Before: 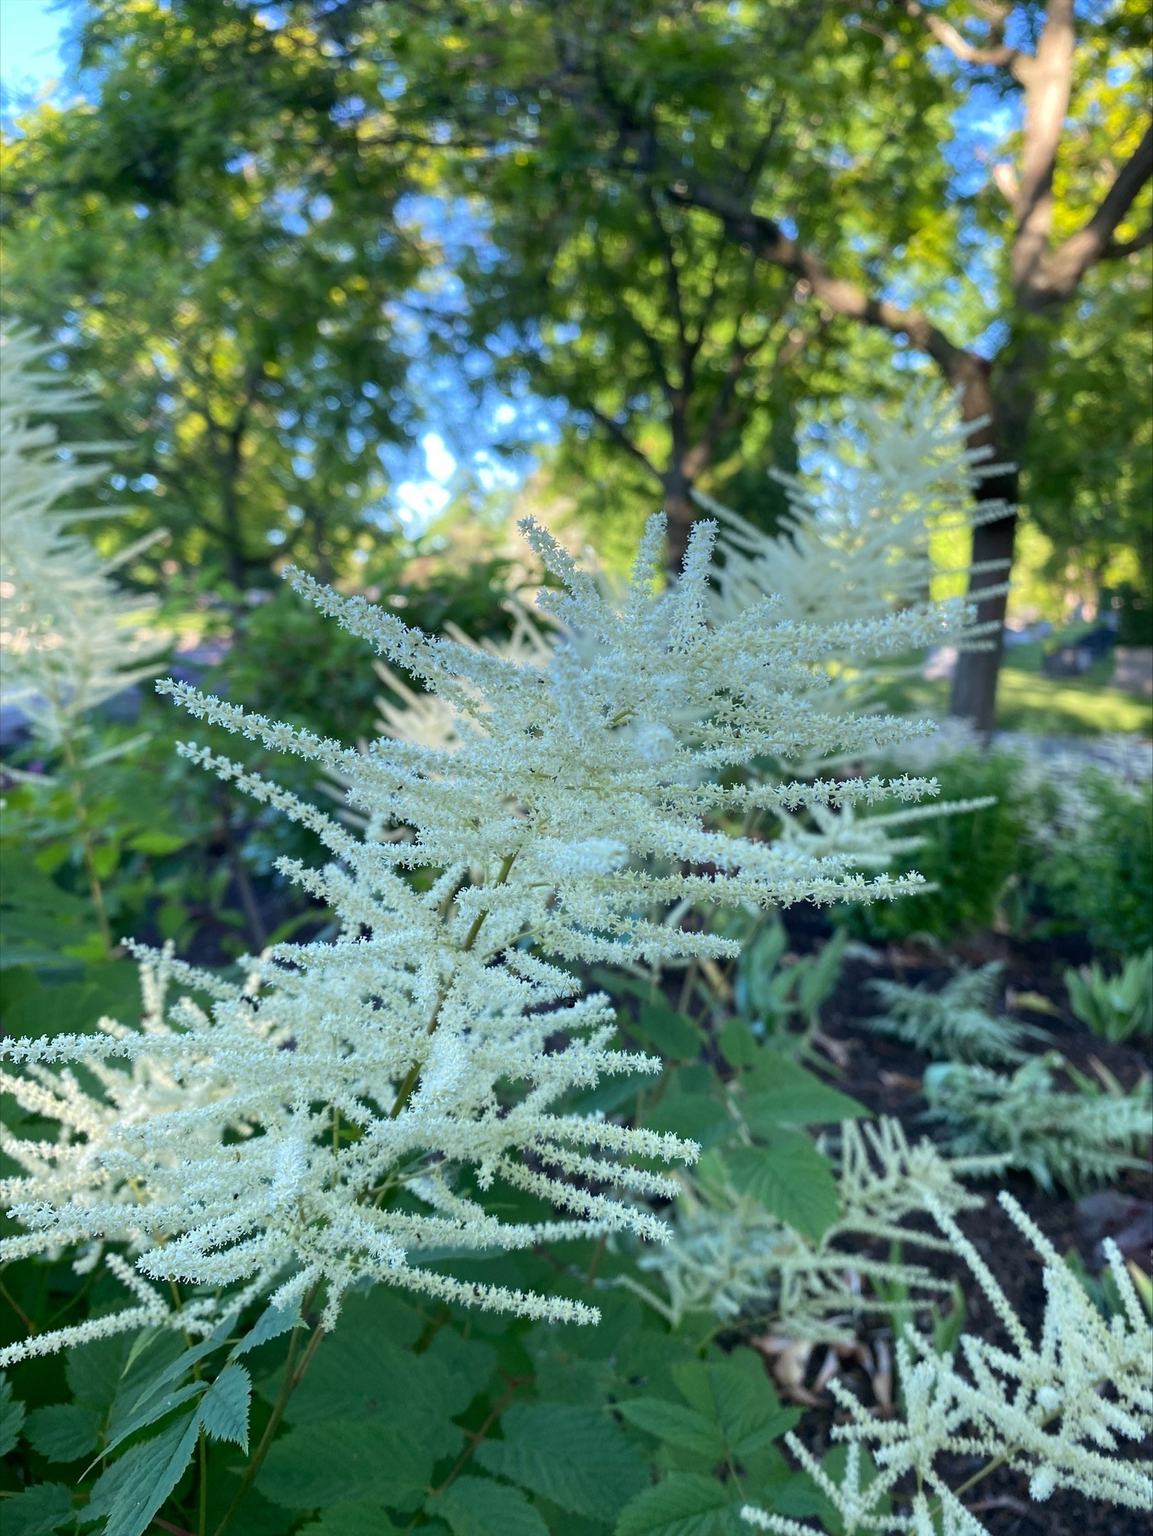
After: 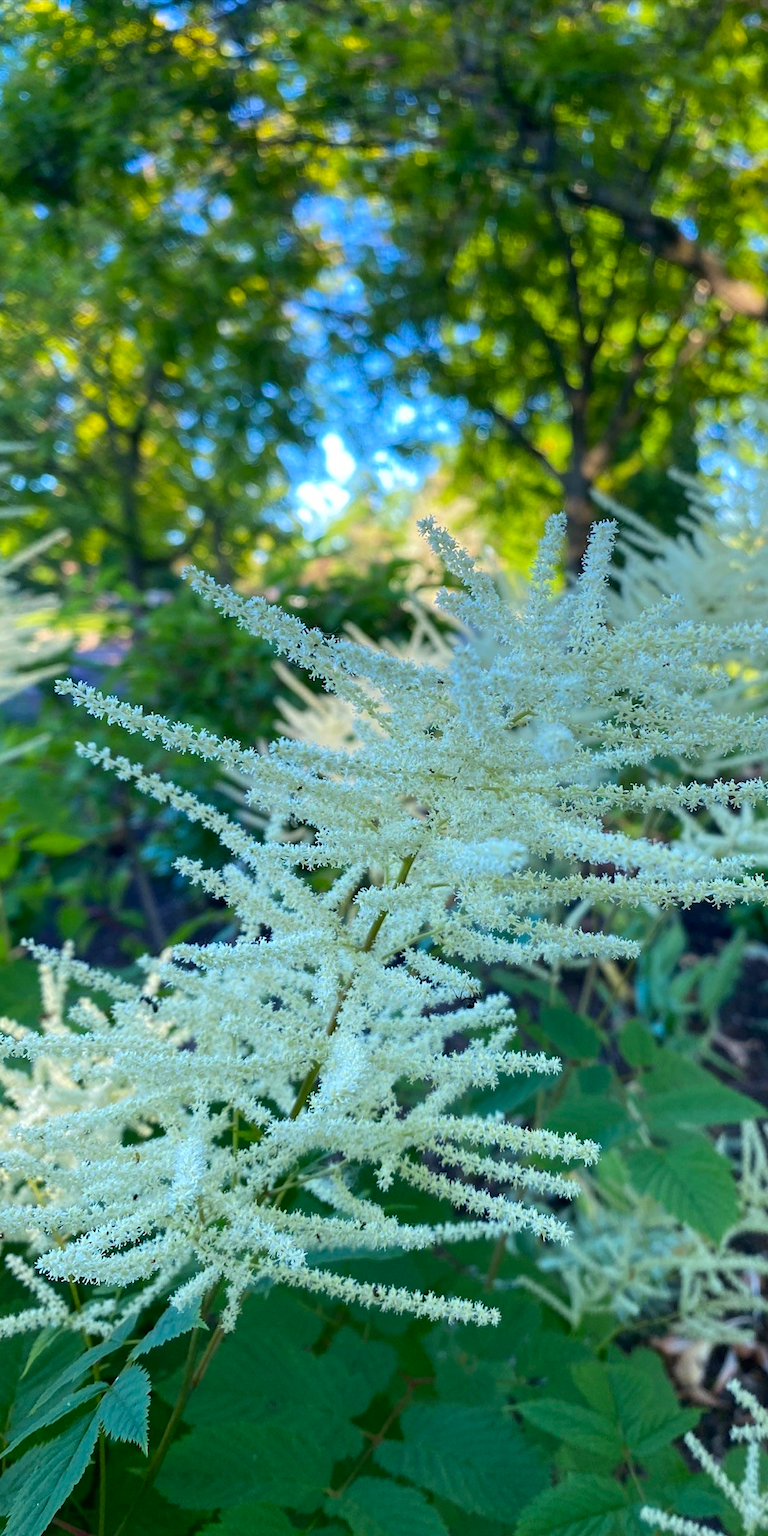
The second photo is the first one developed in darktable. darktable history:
color balance rgb: perceptual saturation grading › global saturation 25%, global vibrance 20%
crop and rotate: left 8.786%, right 24.548%
